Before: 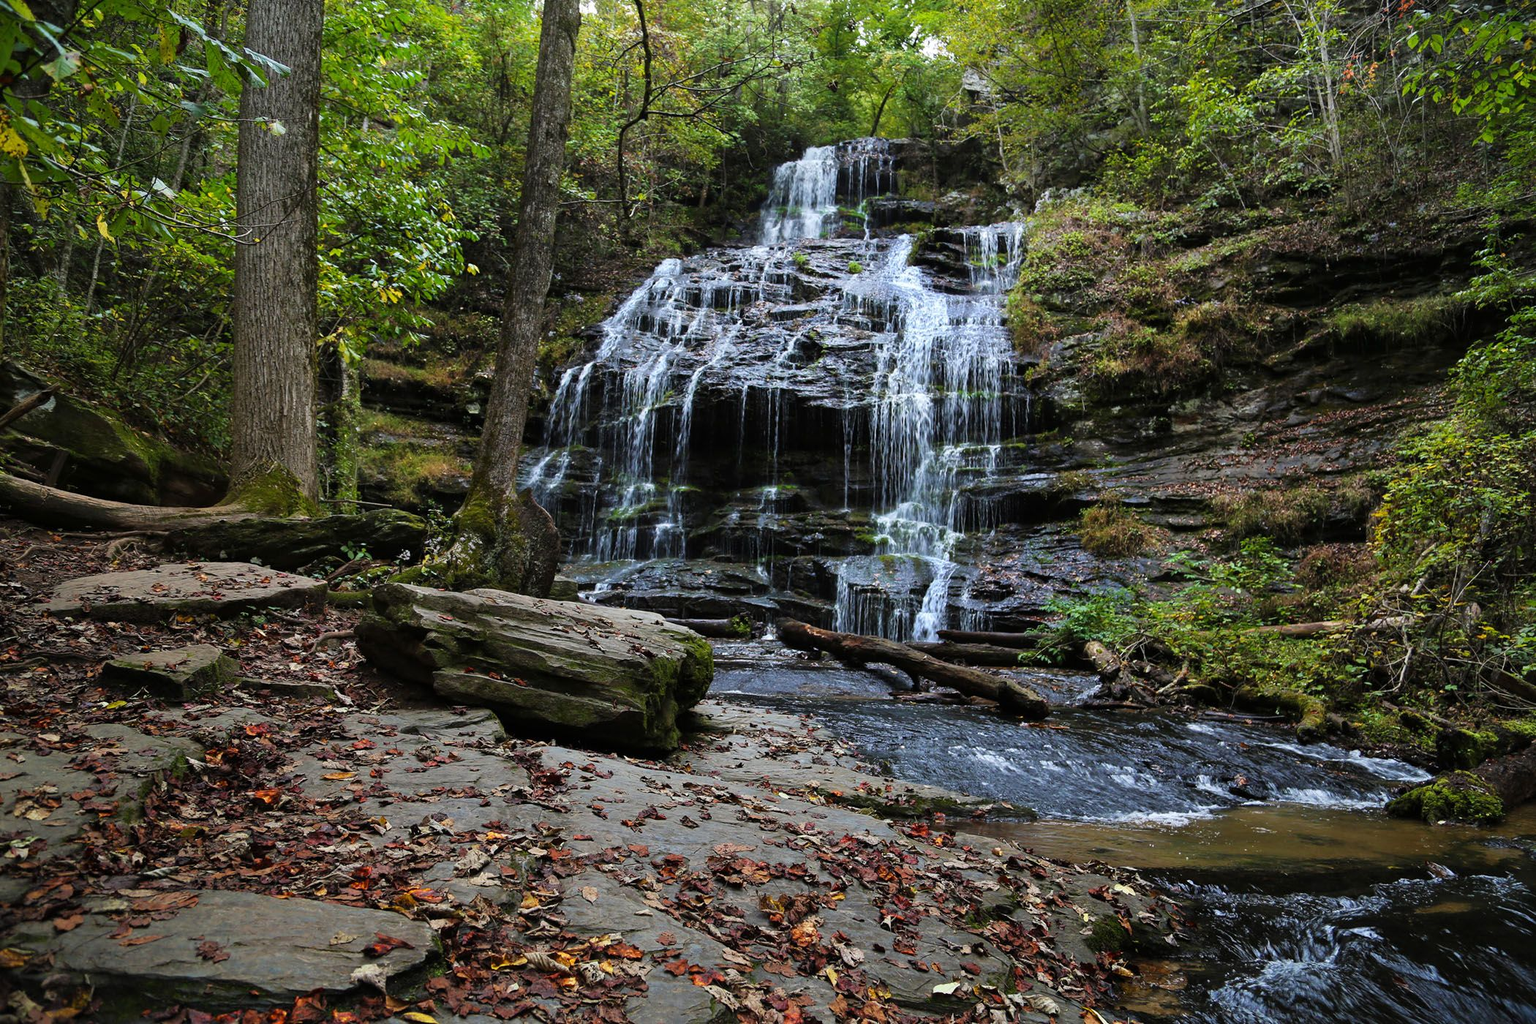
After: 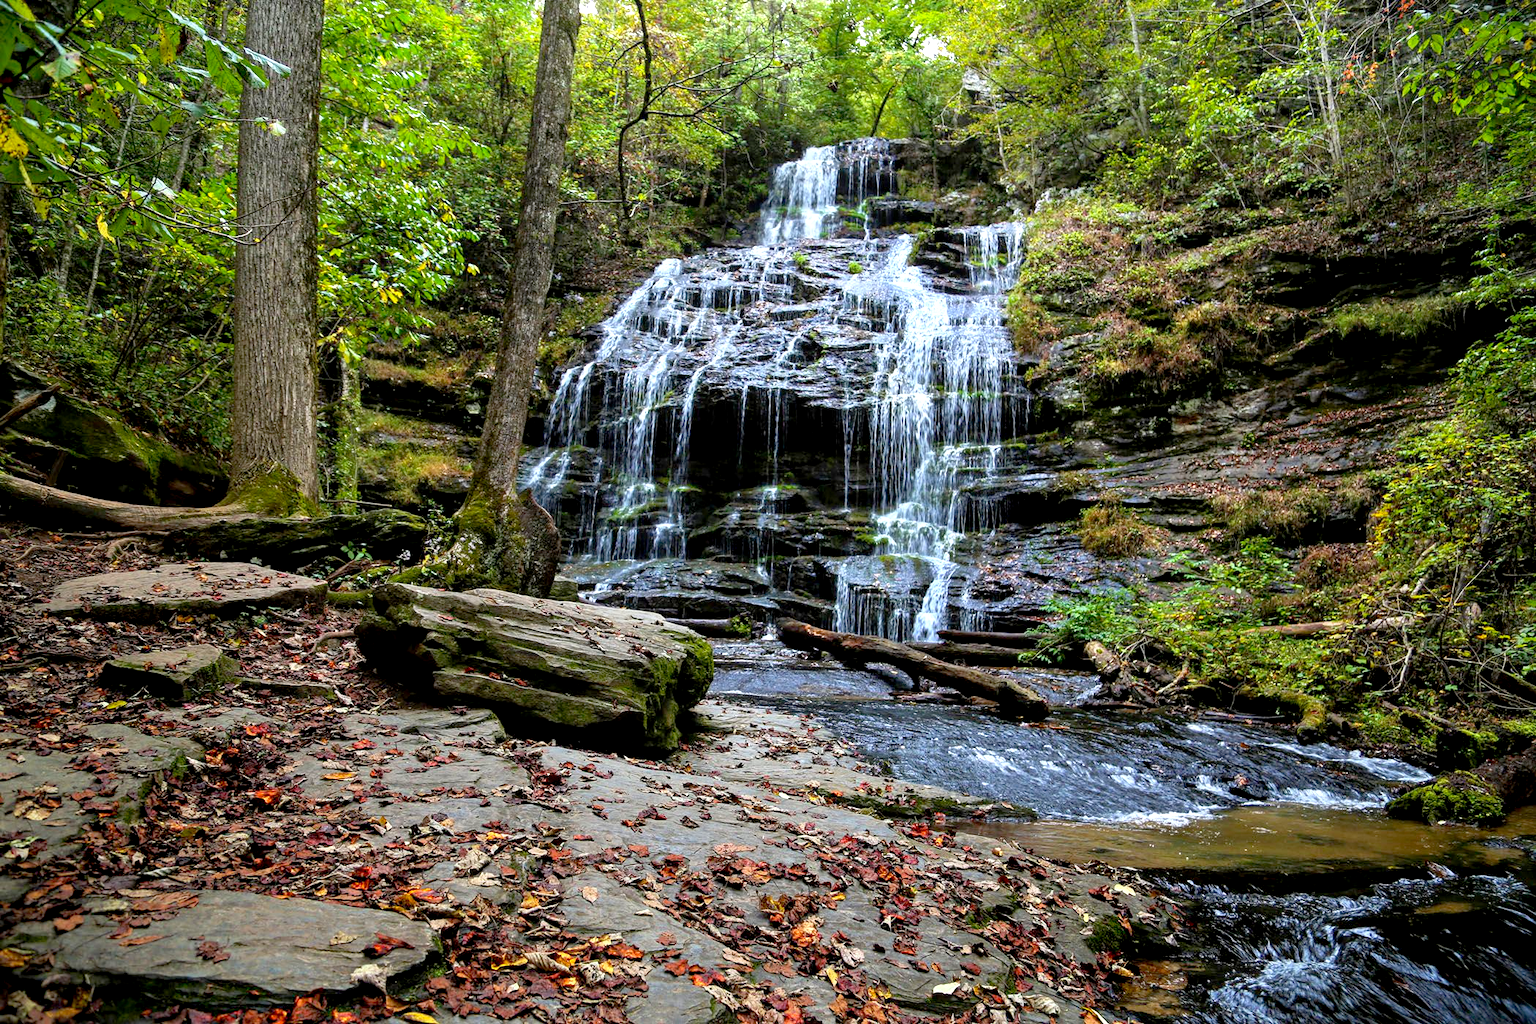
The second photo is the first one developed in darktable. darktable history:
exposure: black level correction 0.01, exposure 1 EV, compensate highlight preservation false
local contrast: highlights 46%, shadows 2%, detail 100%
